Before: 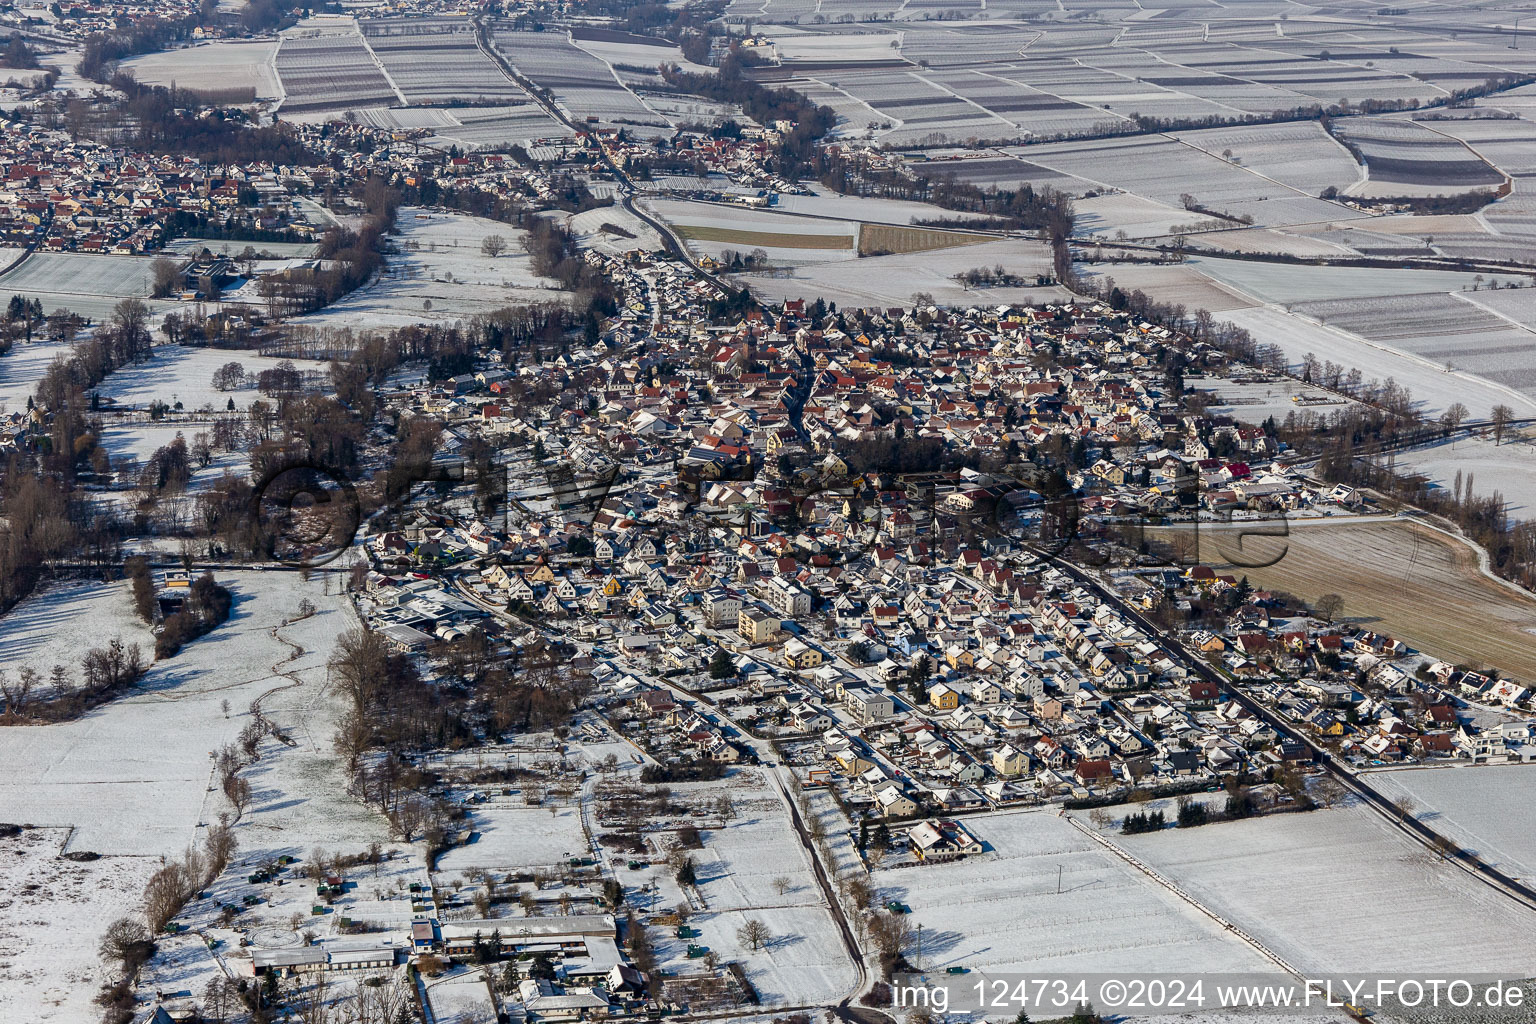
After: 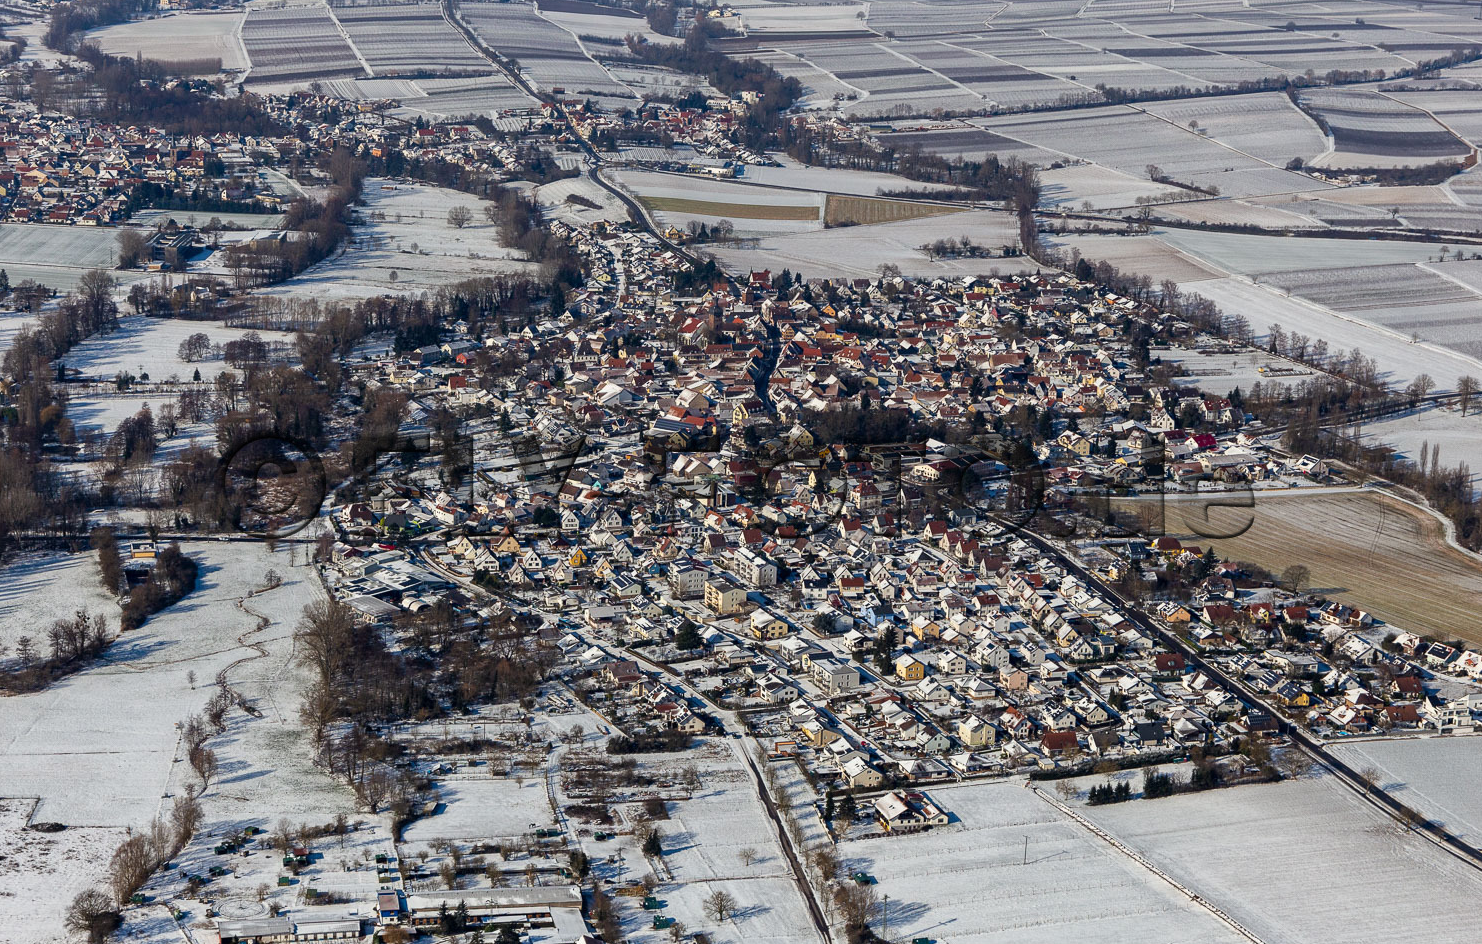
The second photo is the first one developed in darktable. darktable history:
crop: left 2.272%, top 2.884%, right 1.185%, bottom 4.886%
